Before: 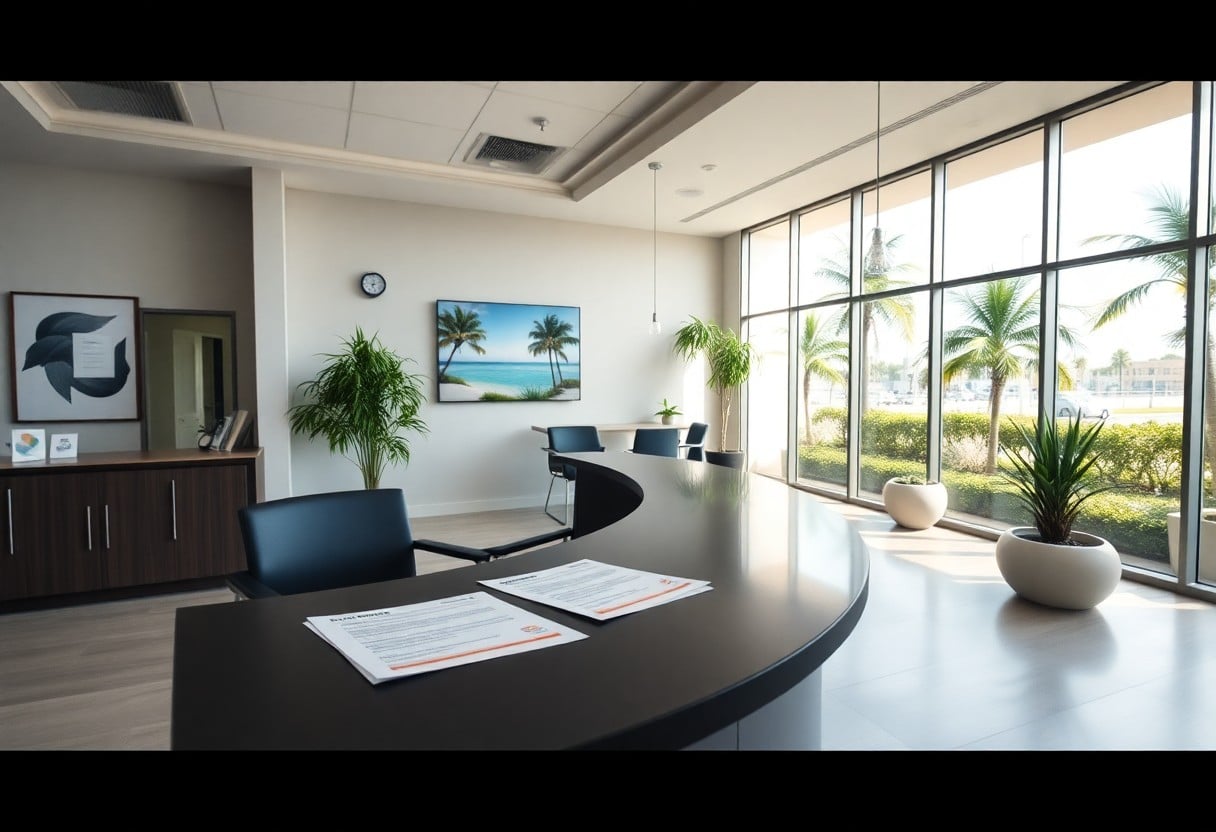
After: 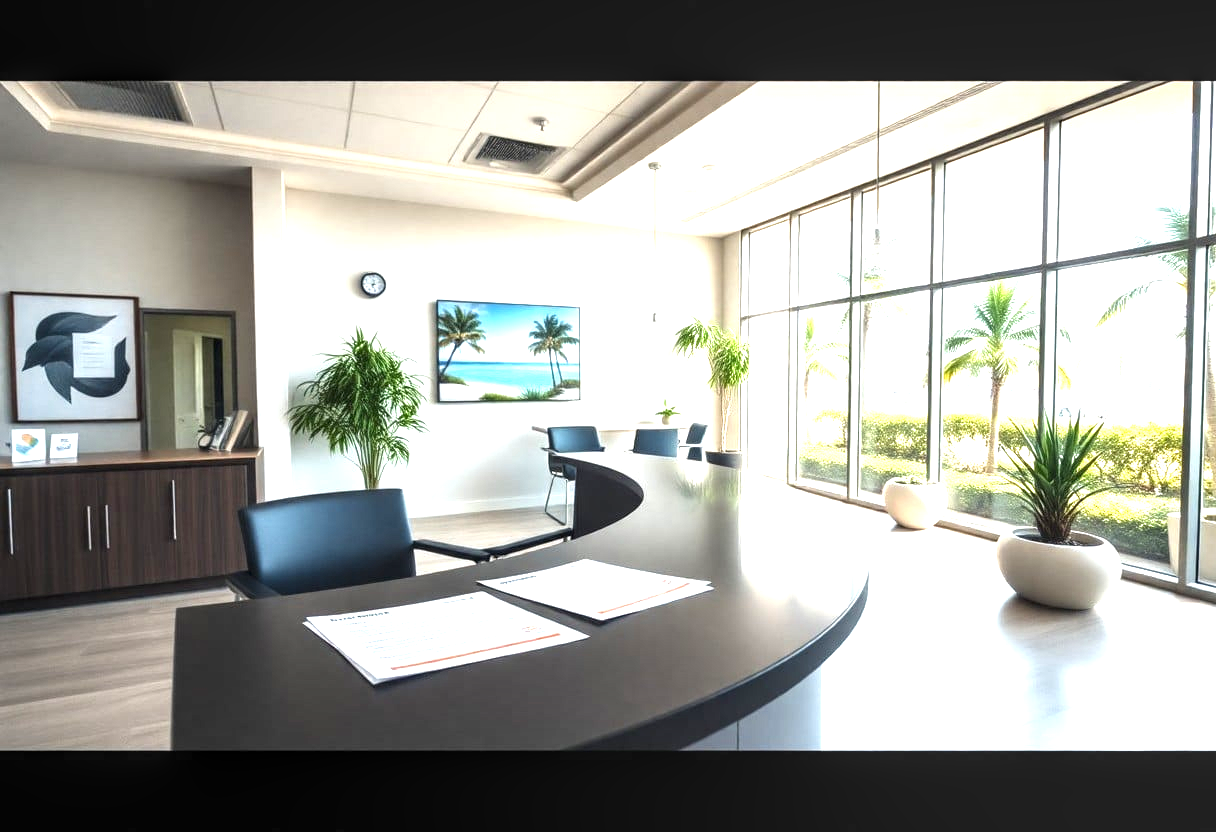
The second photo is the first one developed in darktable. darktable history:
local contrast: detail 130%
exposure: black level correction 0, exposure 1.4 EV, compensate highlight preservation false
